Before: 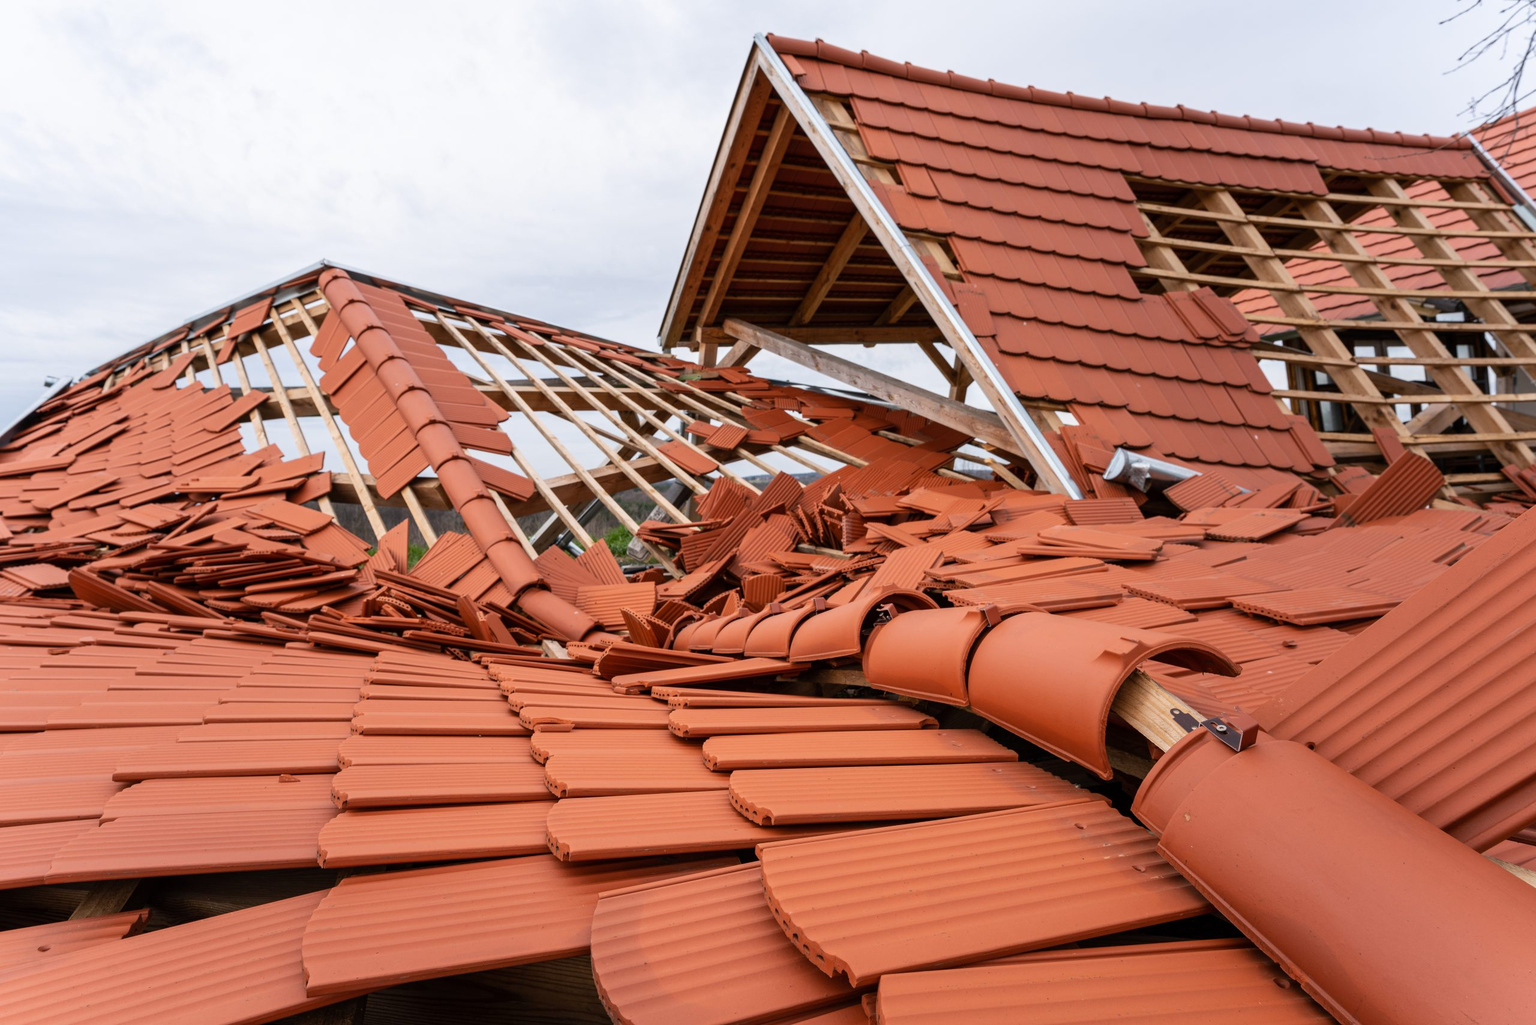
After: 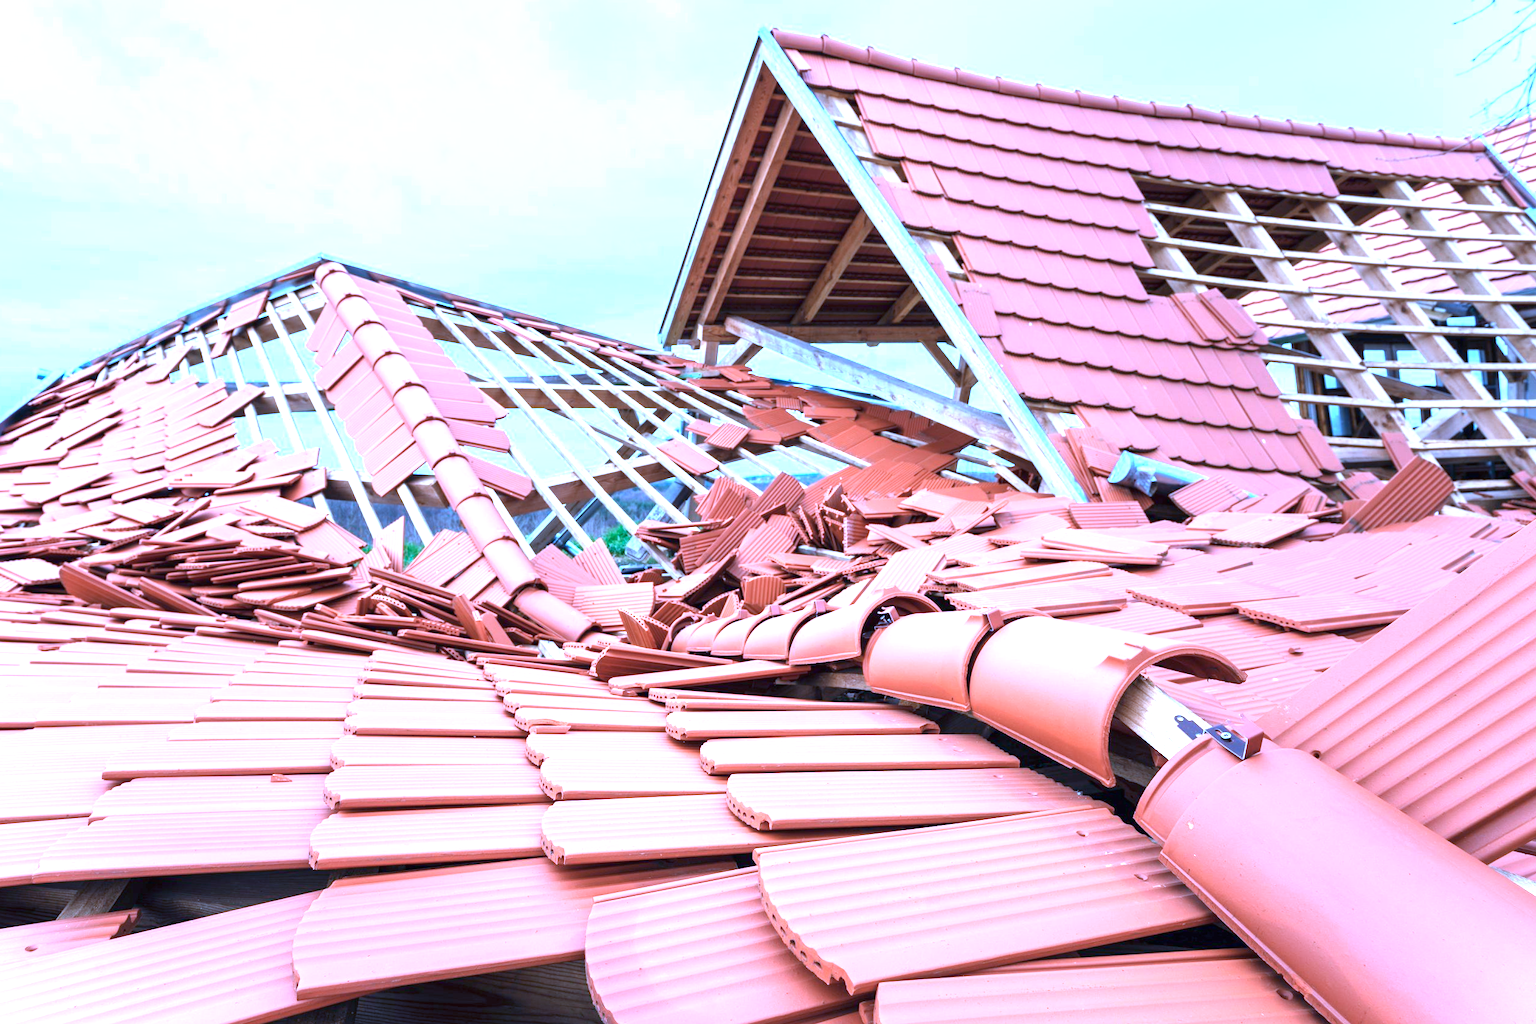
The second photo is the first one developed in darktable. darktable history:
color calibration: illuminant as shot in camera, x 0.462, y 0.419, temperature 2651.64 K
crop and rotate: angle -0.5°
exposure: black level correction 0, exposure 1.75 EV, compensate exposure bias true, compensate highlight preservation false
